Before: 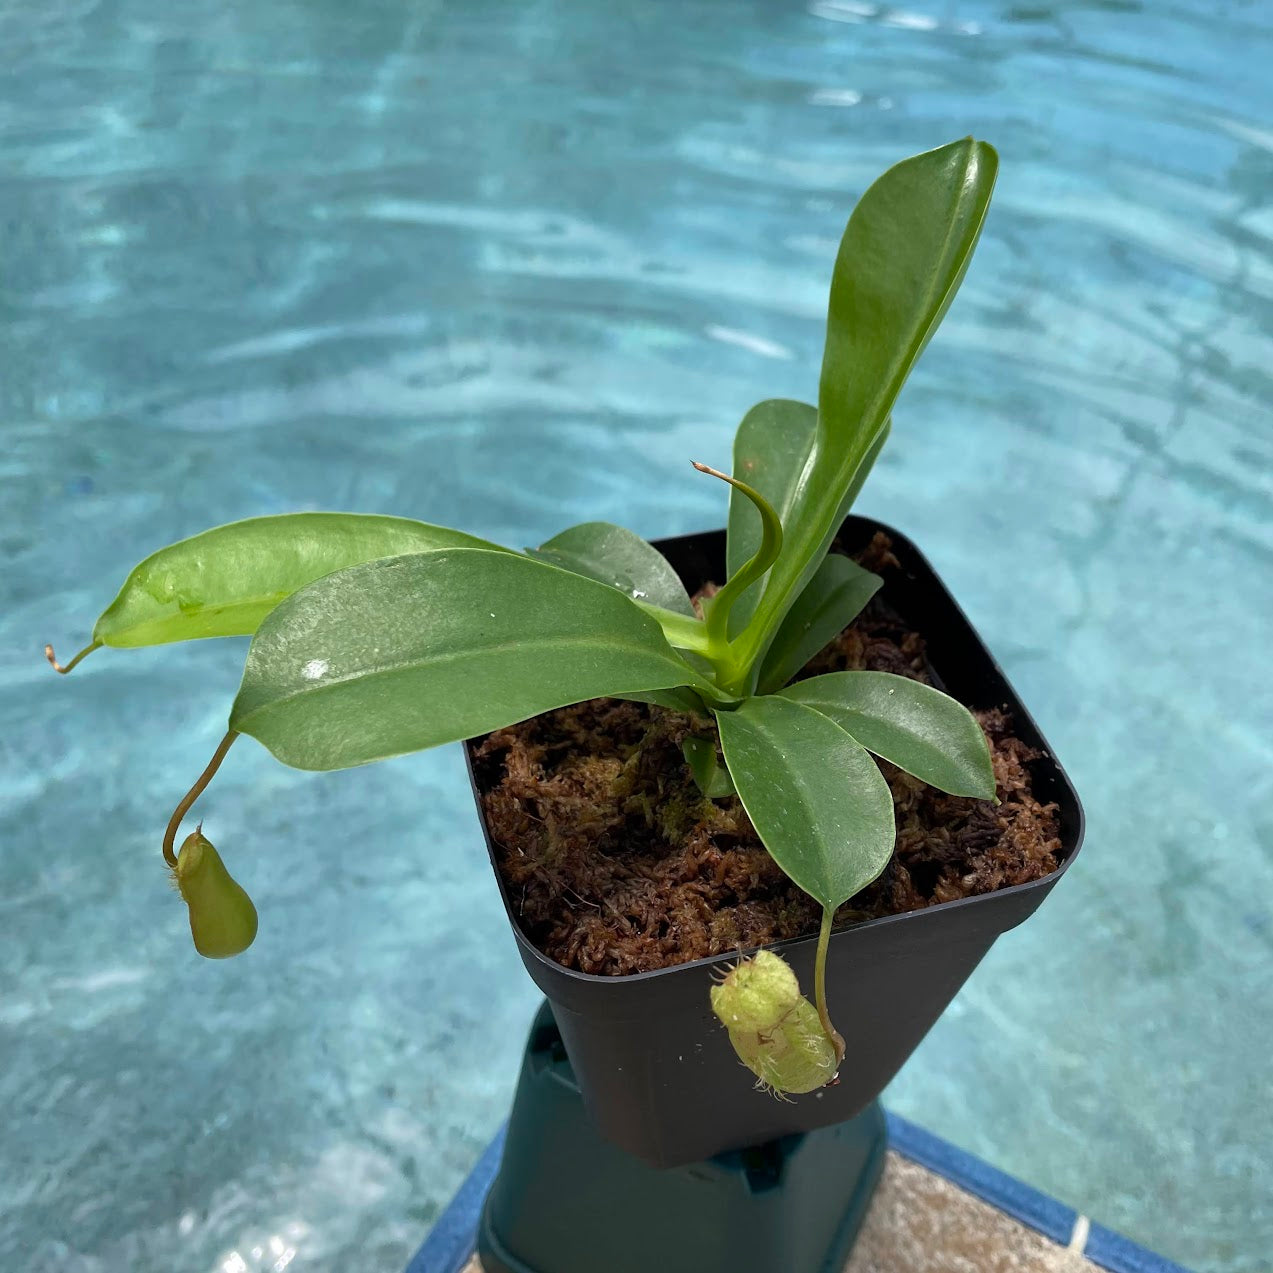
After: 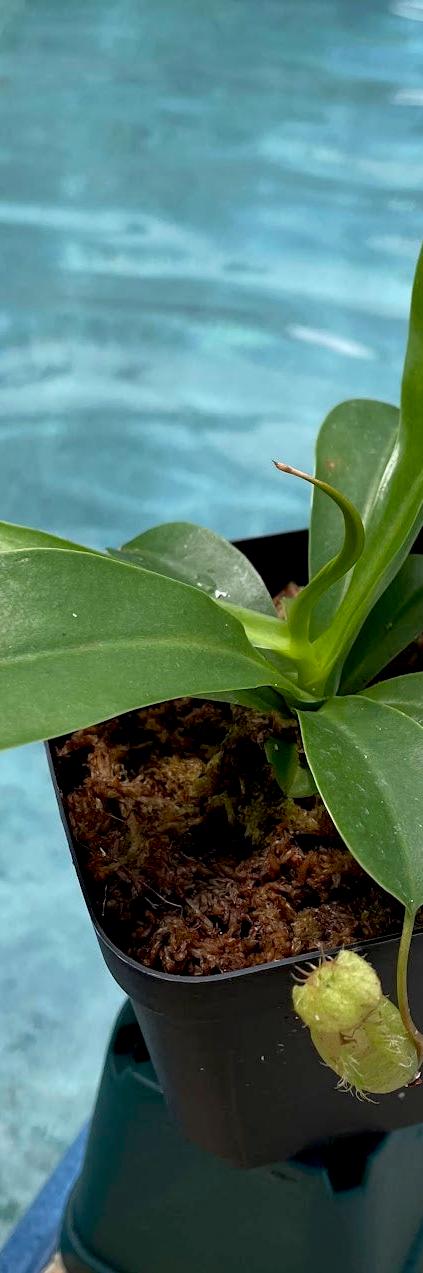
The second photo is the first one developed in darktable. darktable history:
exposure: black level correction 0.01, exposure 0.008 EV, compensate highlight preservation false
crop: left 32.901%, right 33.768%
